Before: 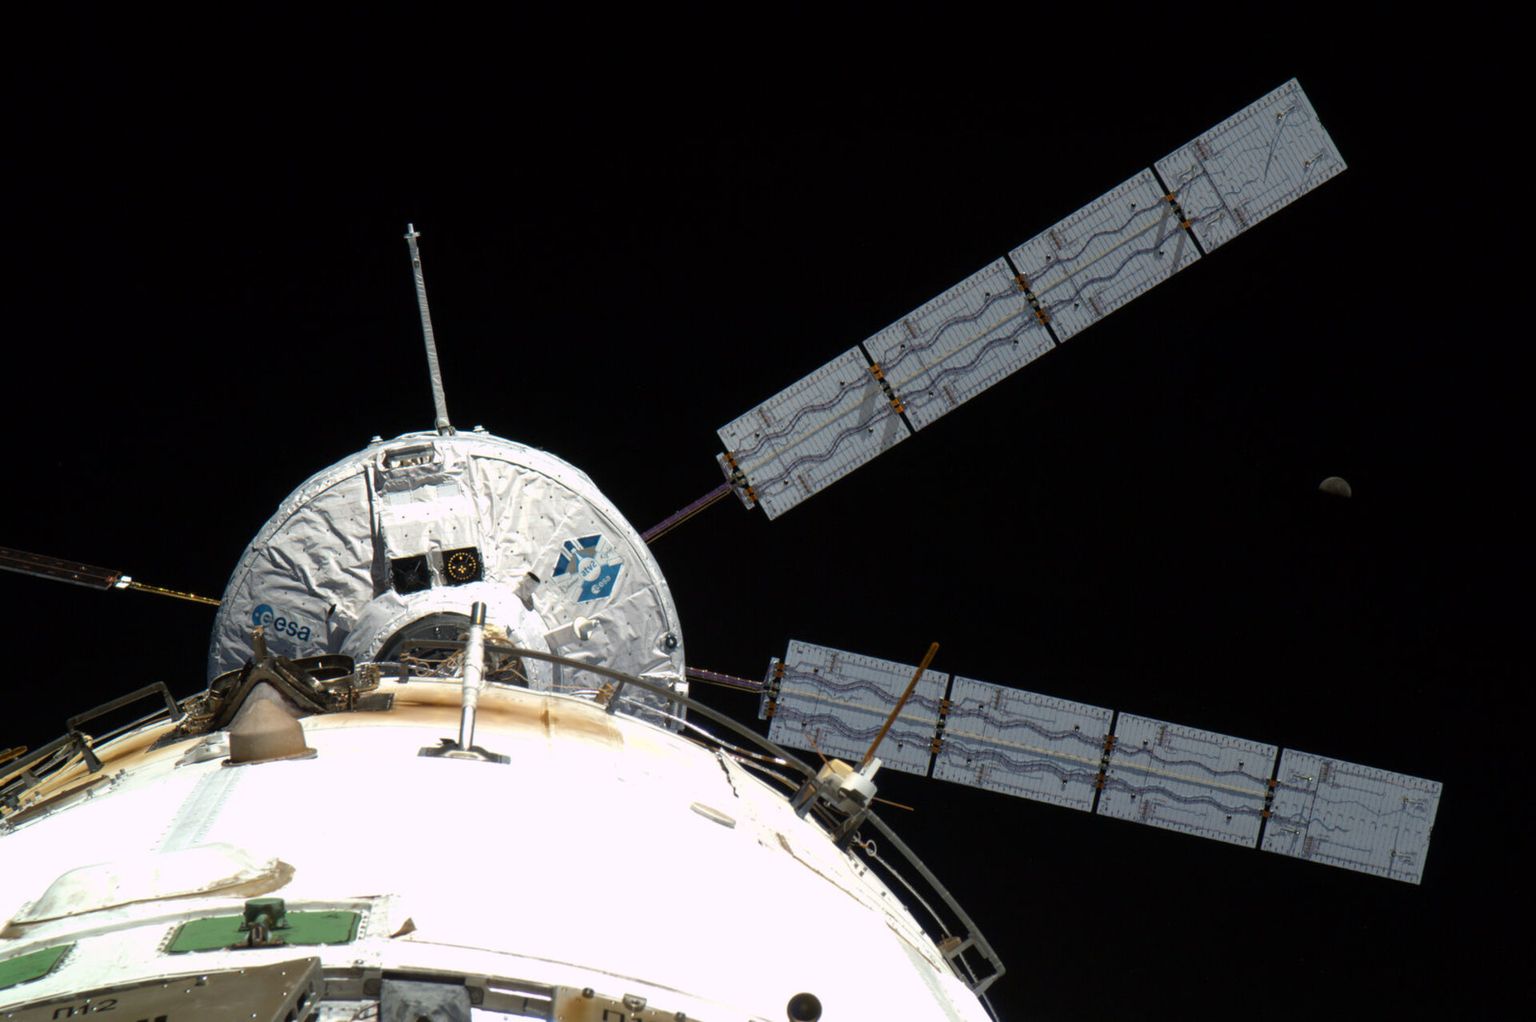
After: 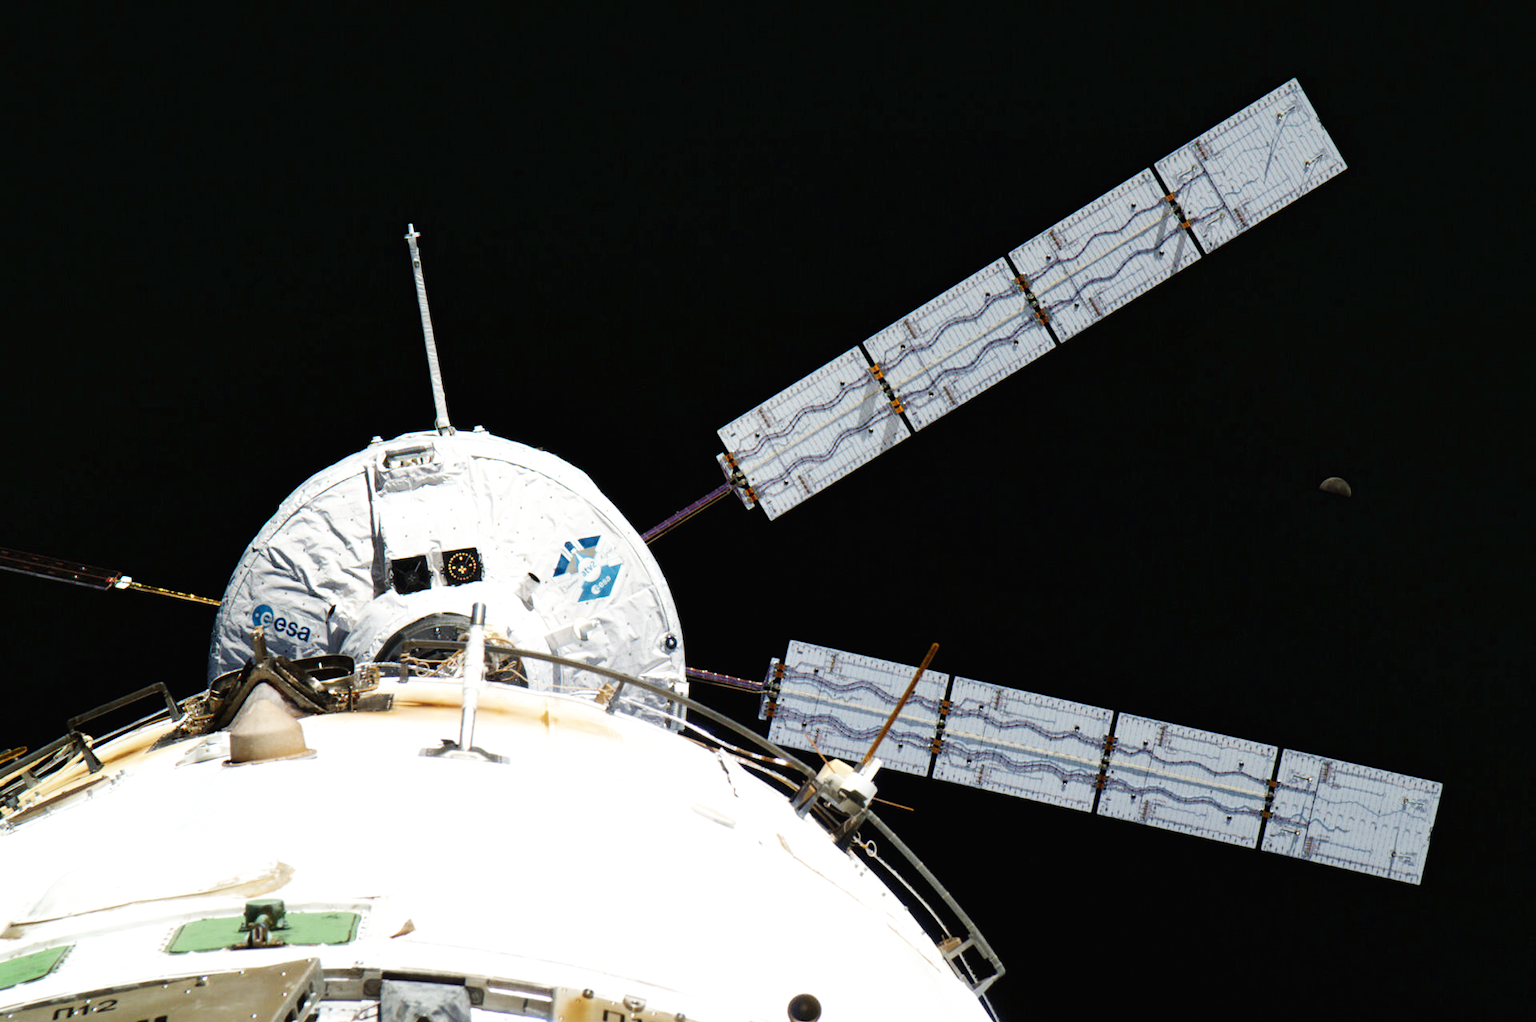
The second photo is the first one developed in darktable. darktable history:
color correction: saturation 0.85
base curve: curves: ch0 [(0, 0.003) (0.001, 0.002) (0.006, 0.004) (0.02, 0.022) (0.048, 0.086) (0.094, 0.234) (0.162, 0.431) (0.258, 0.629) (0.385, 0.8) (0.548, 0.918) (0.751, 0.988) (1, 1)], preserve colors none
